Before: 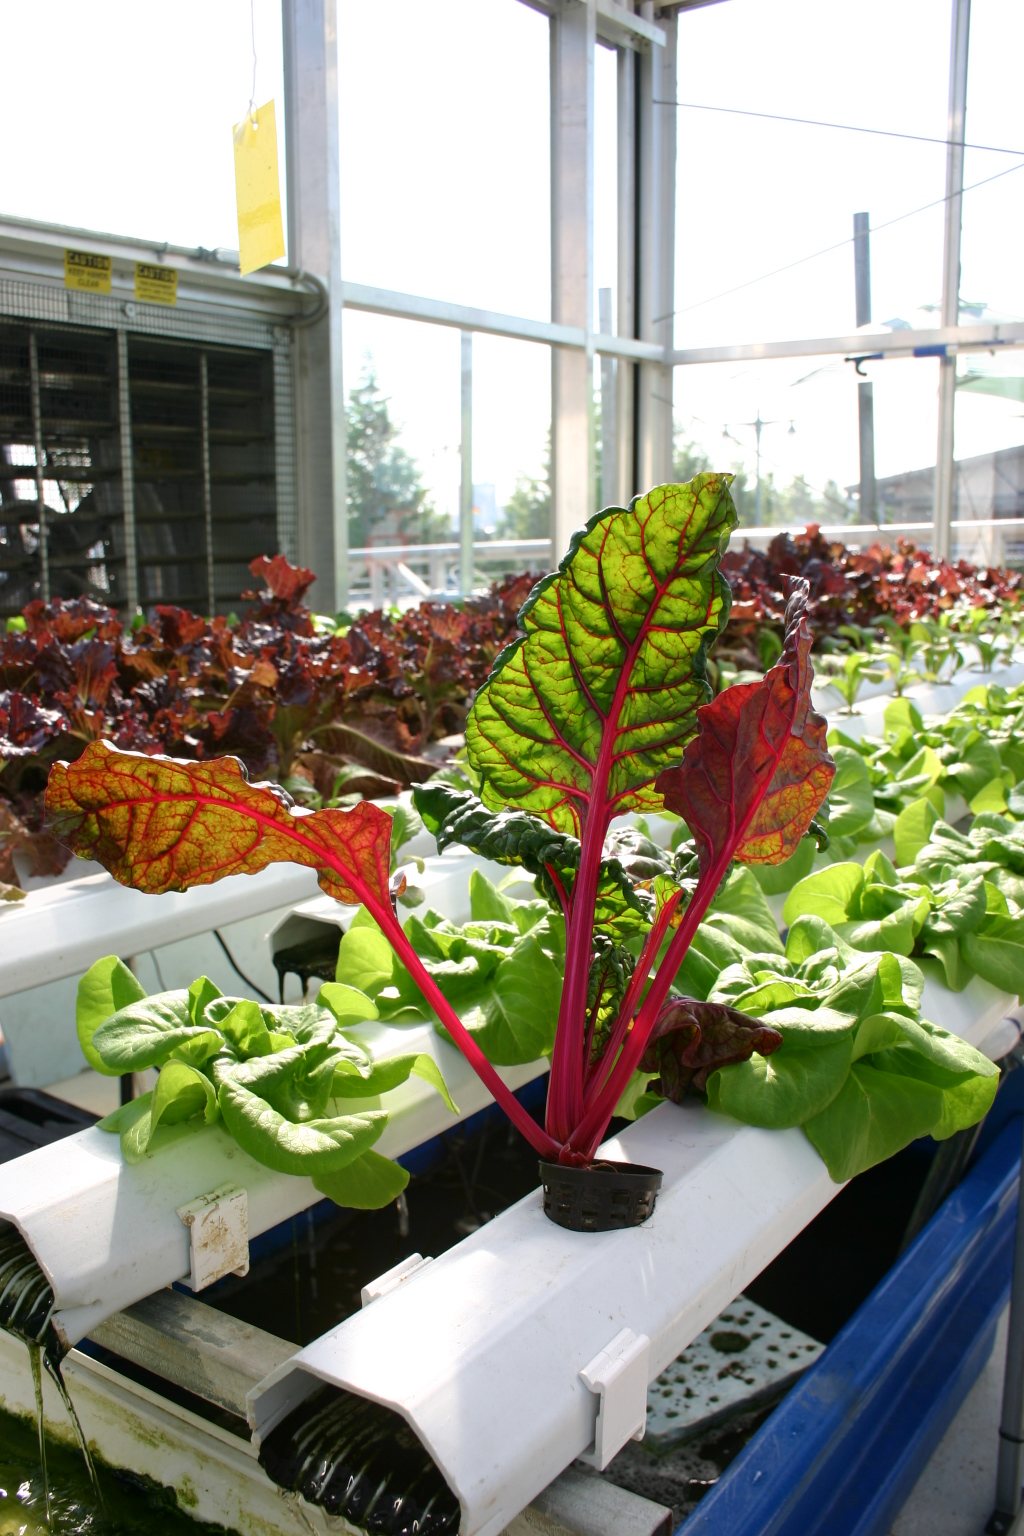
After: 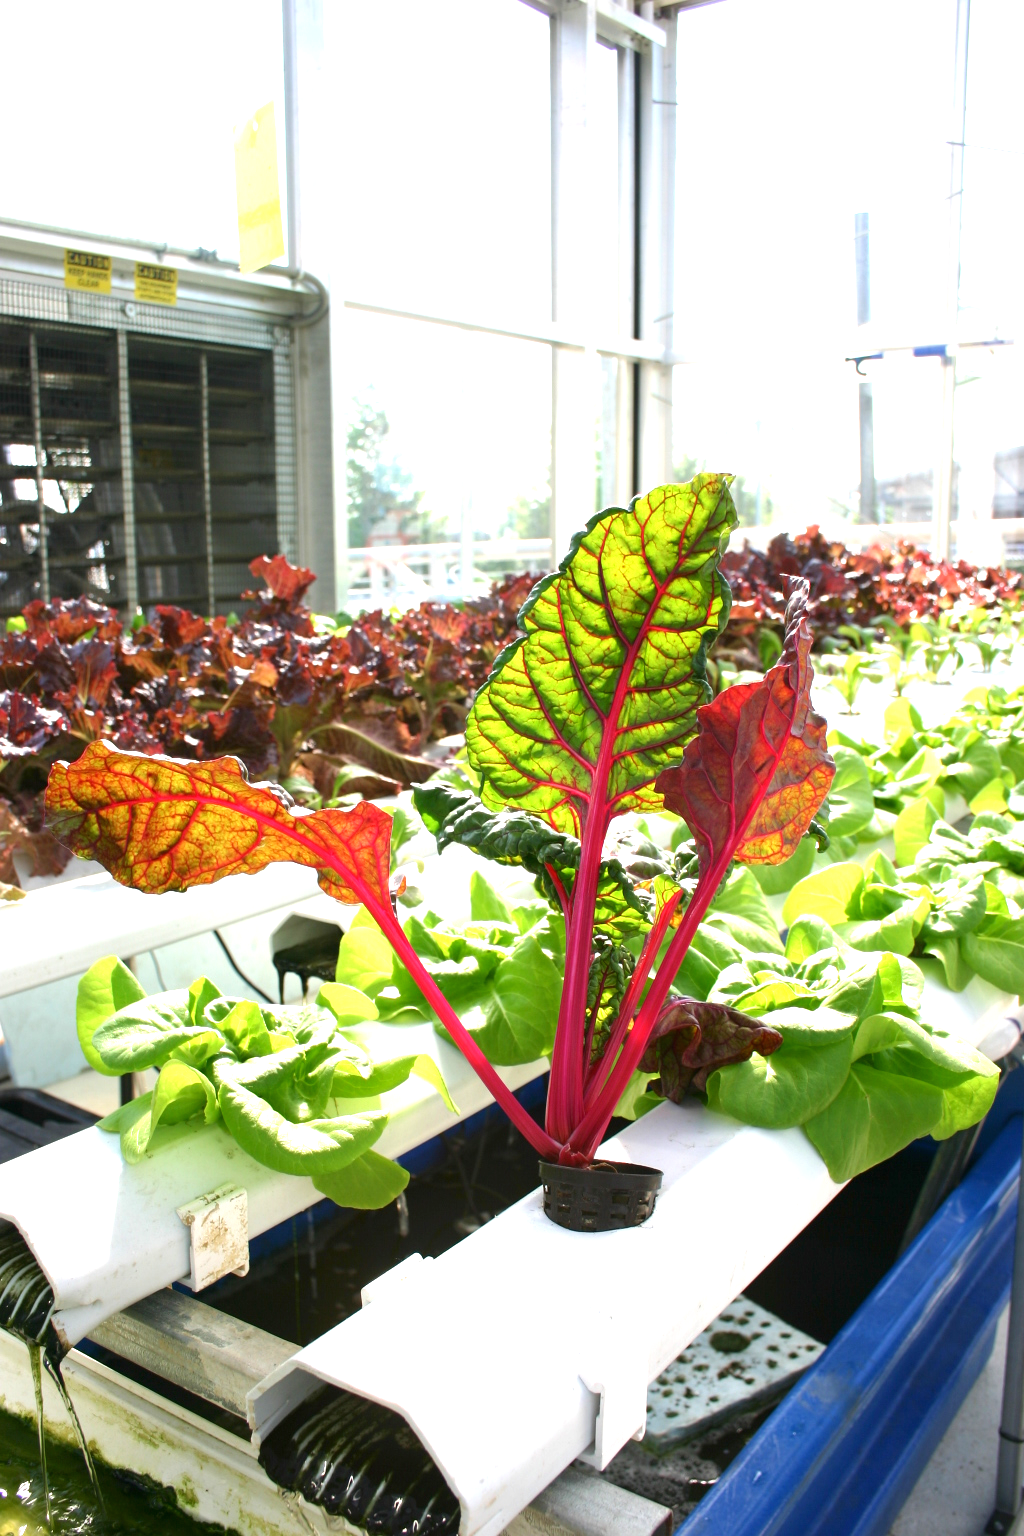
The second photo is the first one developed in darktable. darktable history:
exposure: black level correction 0, exposure 1.122 EV, compensate highlight preservation false
